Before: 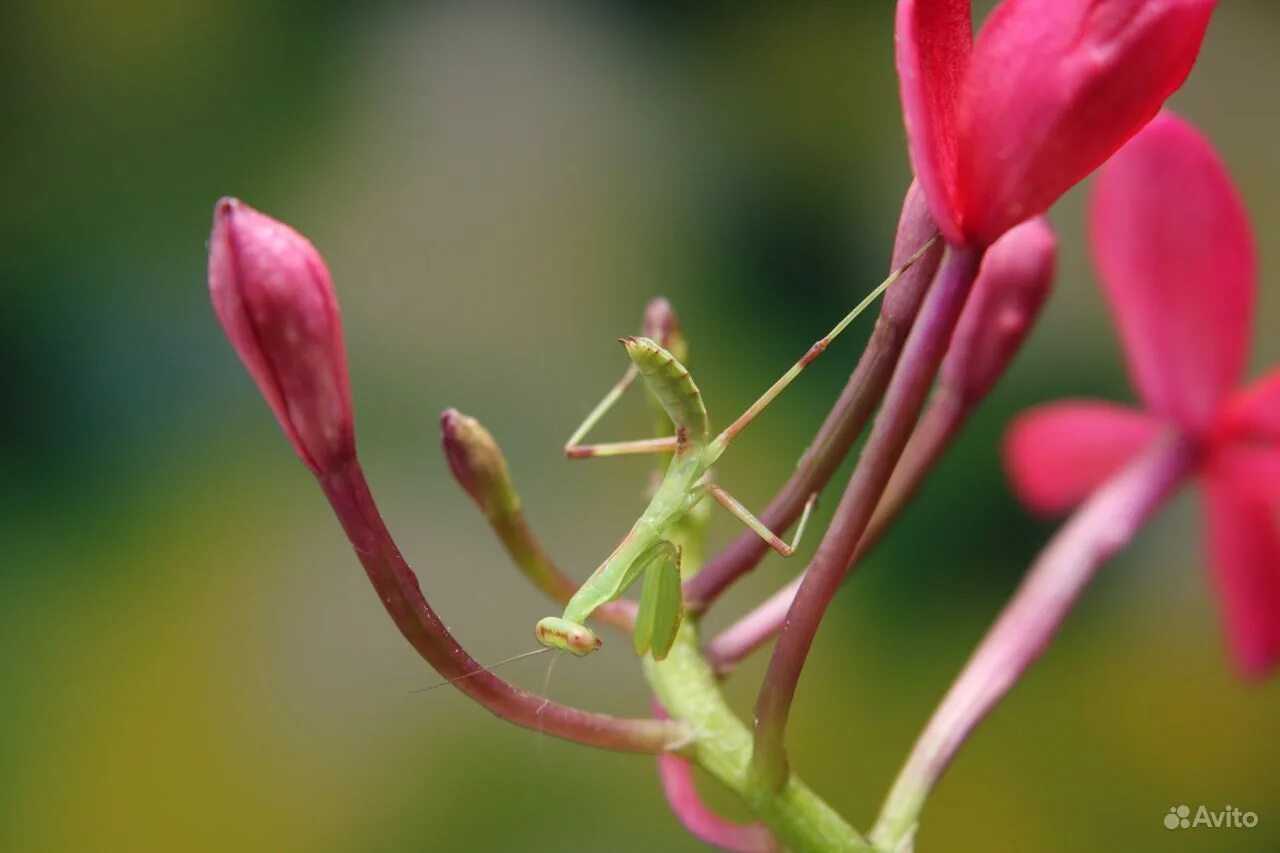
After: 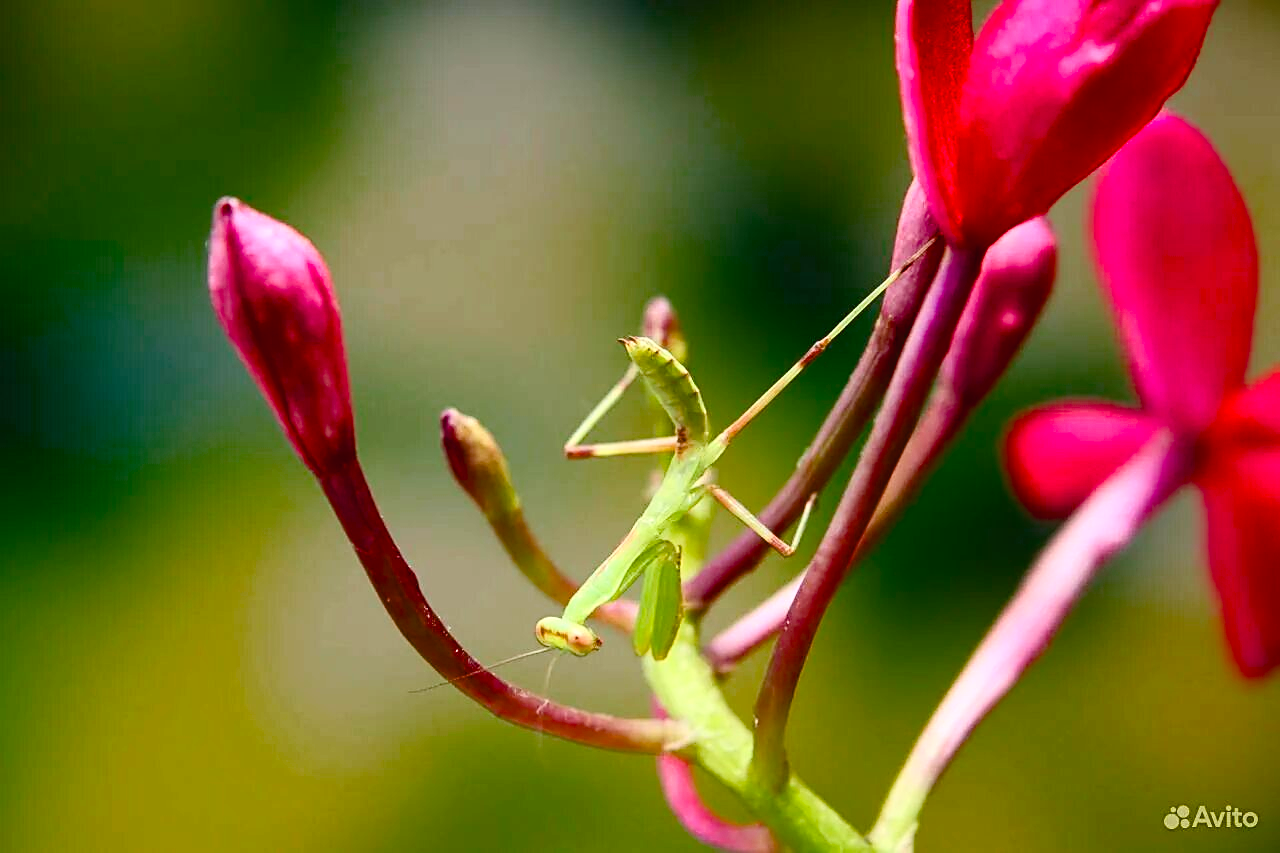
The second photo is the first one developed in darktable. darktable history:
color balance rgb: linear chroma grading › shadows -8.296%, linear chroma grading › global chroma 9.983%, perceptual saturation grading › global saturation 14.504%, perceptual saturation grading › highlights -25.558%, perceptual saturation grading › shadows 29.271%, global vibrance 9.779%, contrast 14.823%, saturation formula JzAzBz (2021)
contrast brightness saturation: contrast 0.196, brightness 0.161, saturation 0.227
sharpen: on, module defaults
